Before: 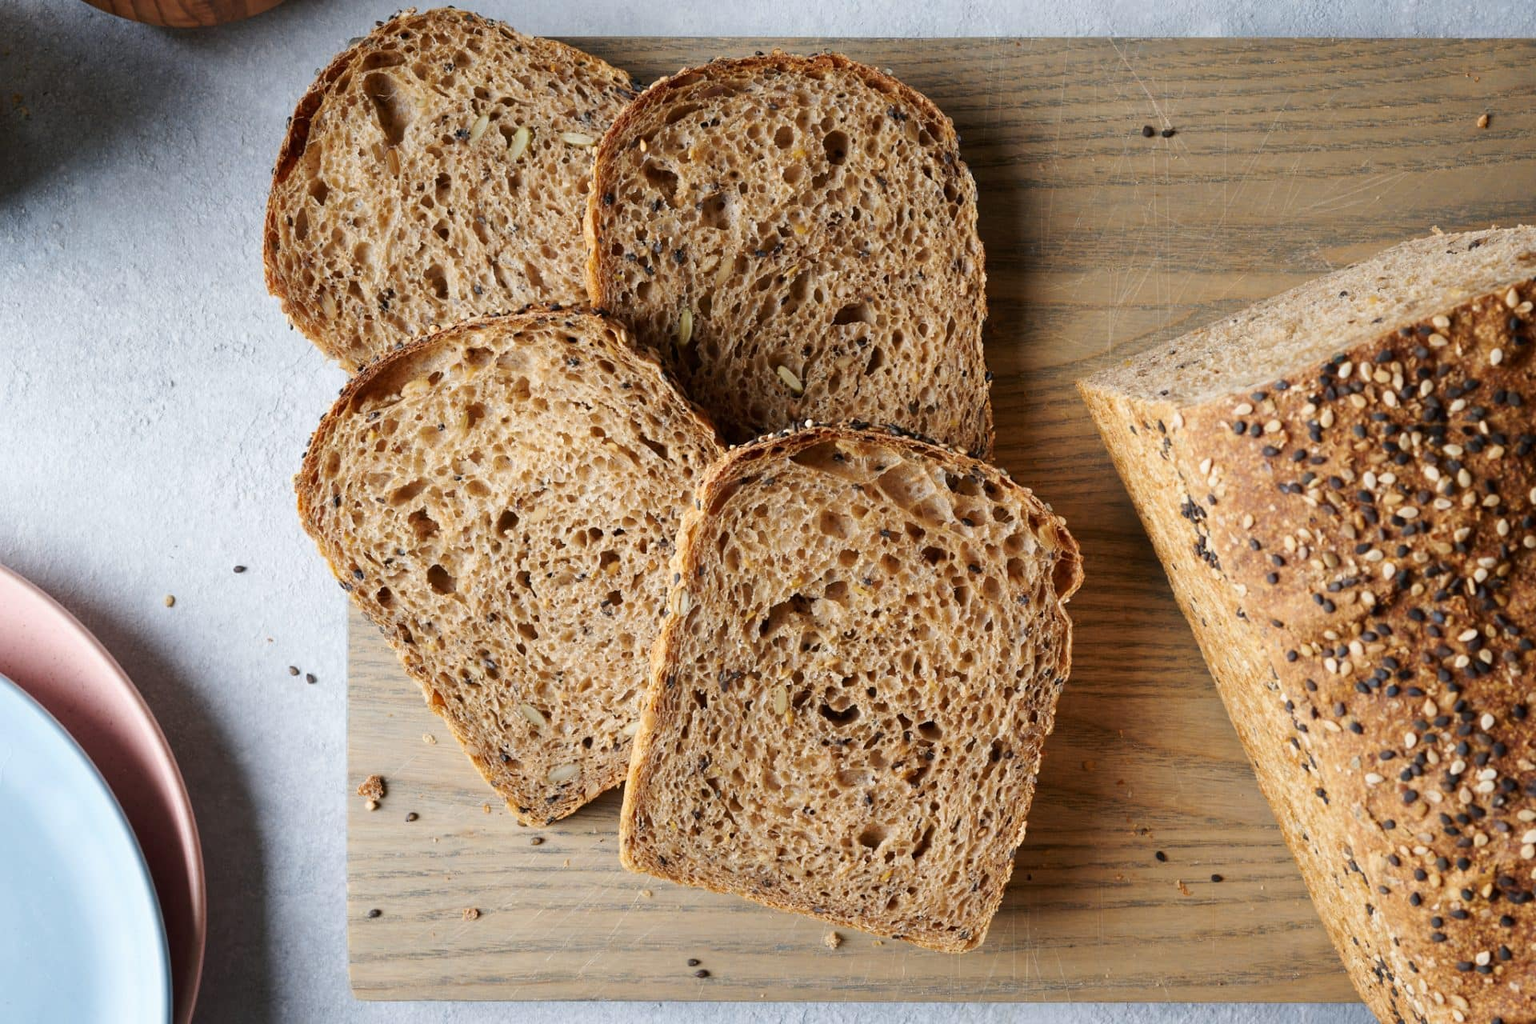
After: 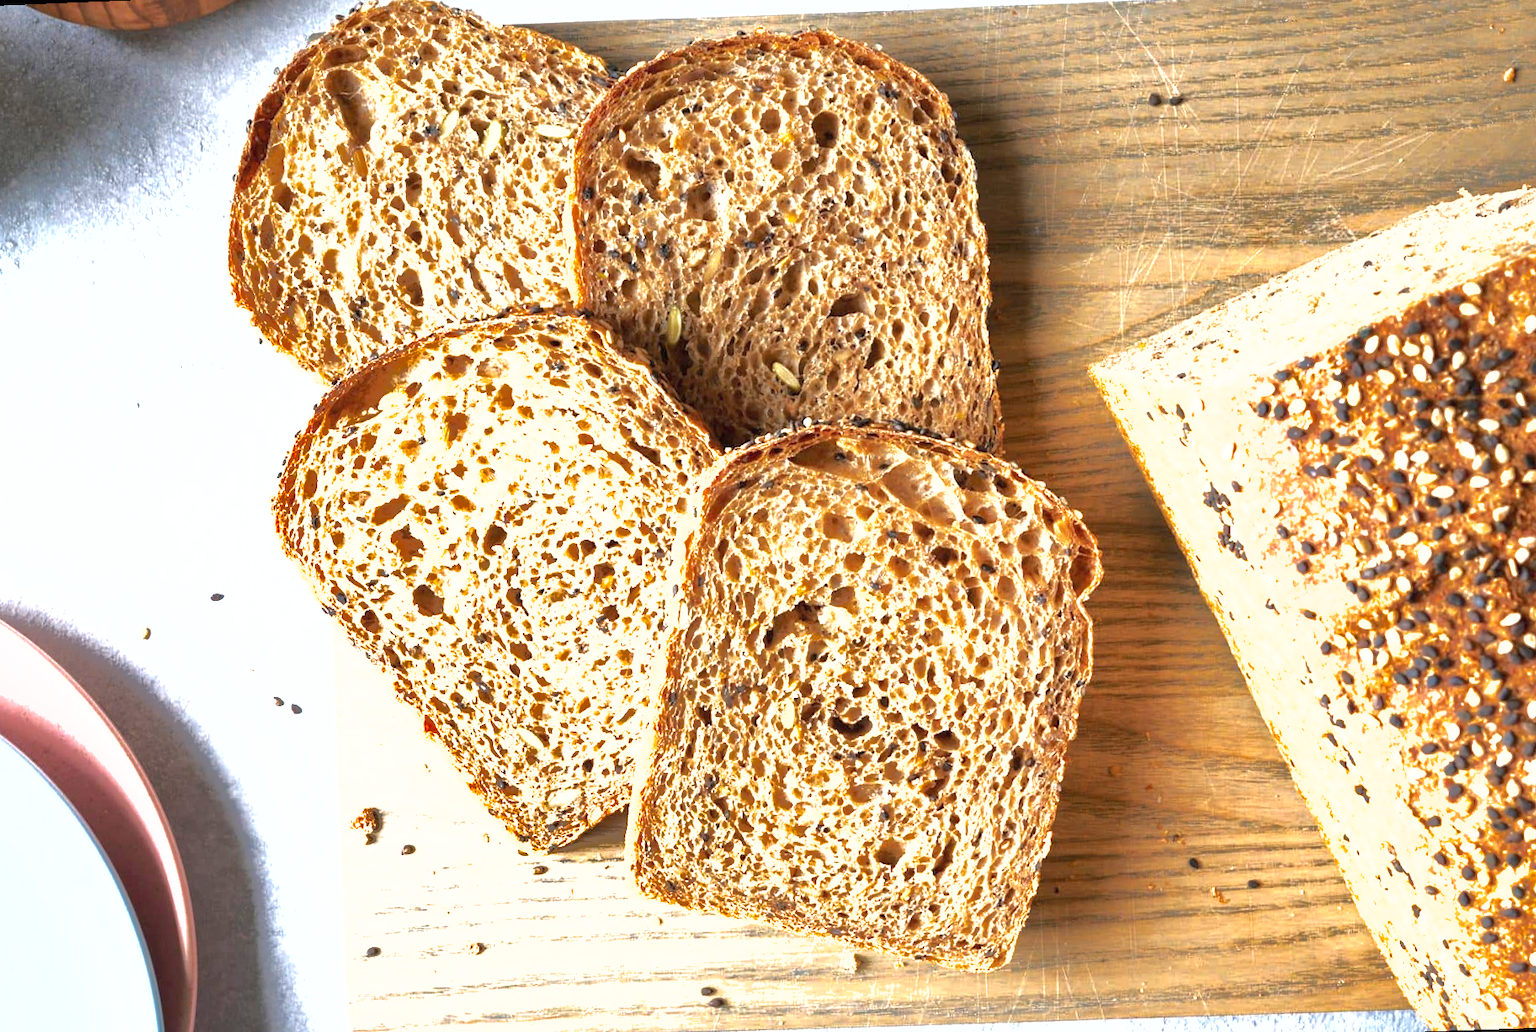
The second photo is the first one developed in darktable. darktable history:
shadows and highlights: shadows 40, highlights -60
exposure: black level correction 0, exposure 1.5 EV, compensate highlight preservation false
rotate and perspective: rotation -2.12°, lens shift (vertical) 0.009, lens shift (horizontal) -0.008, automatic cropping original format, crop left 0.036, crop right 0.964, crop top 0.05, crop bottom 0.959
